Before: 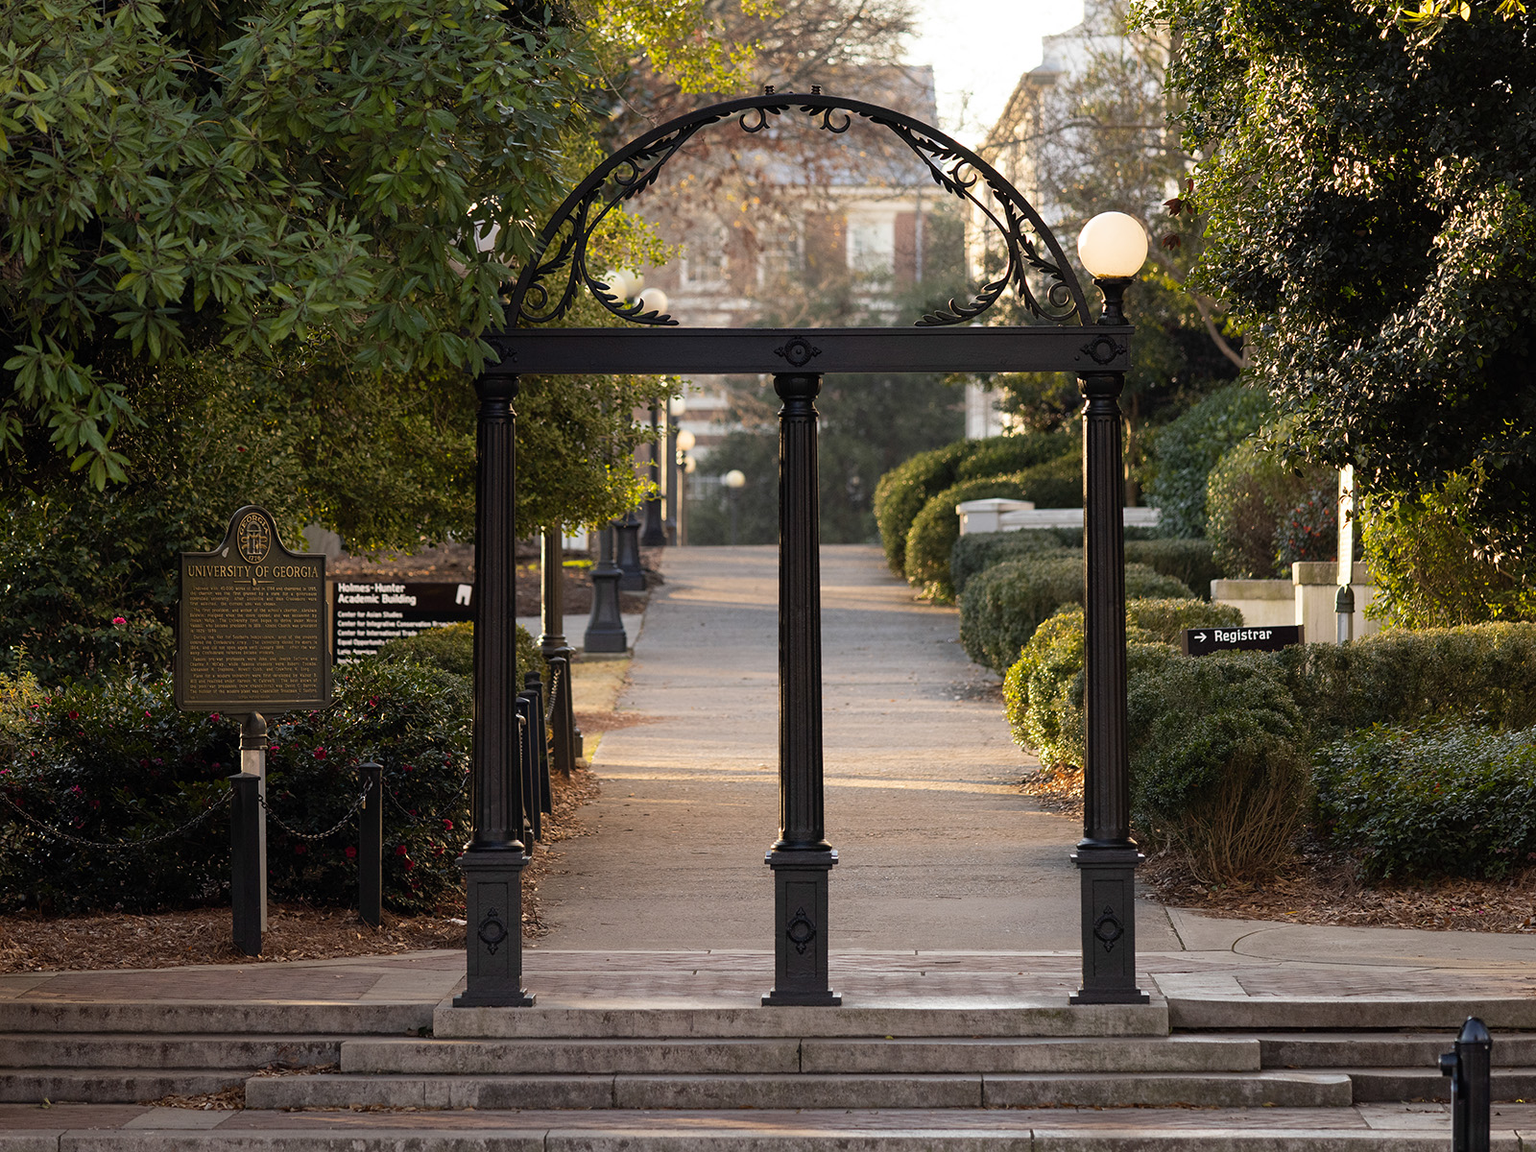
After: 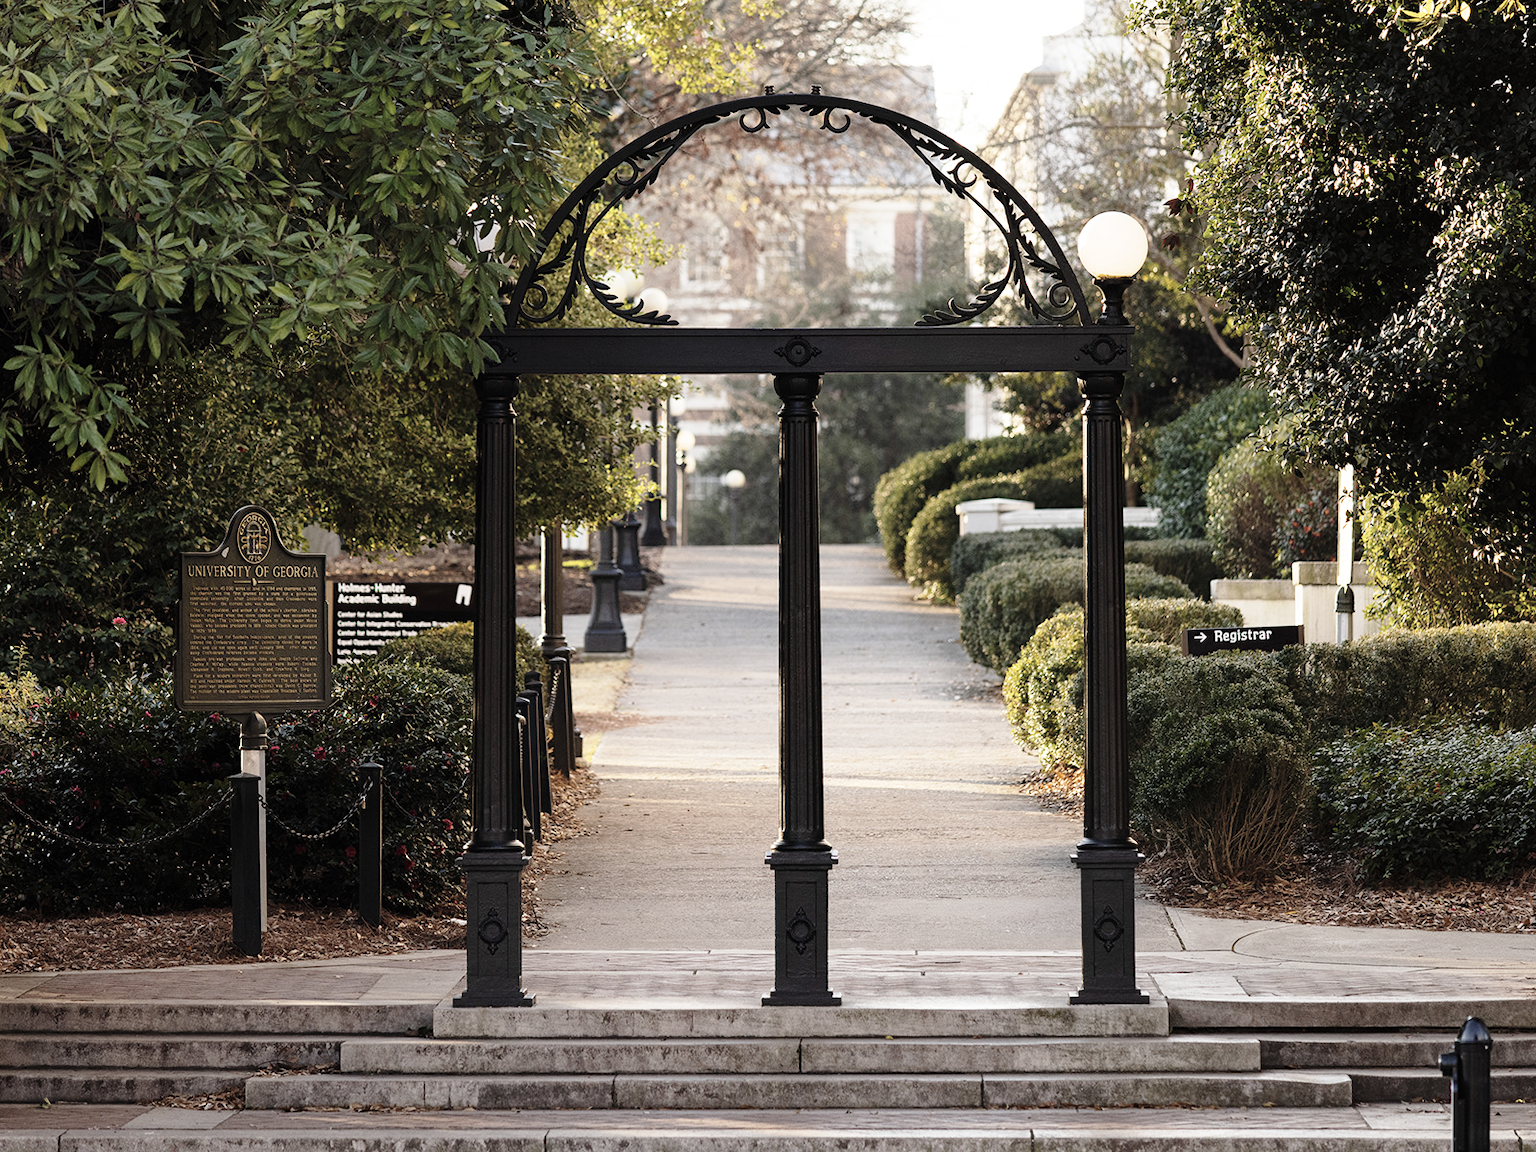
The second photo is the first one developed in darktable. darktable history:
color correction: highlights b* -0.041, saturation 0.609
base curve: curves: ch0 [(0, 0) (0.028, 0.03) (0.121, 0.232) (0.46, 0.748) (0.859, 0.968) (1, 1)], preserve colors none
